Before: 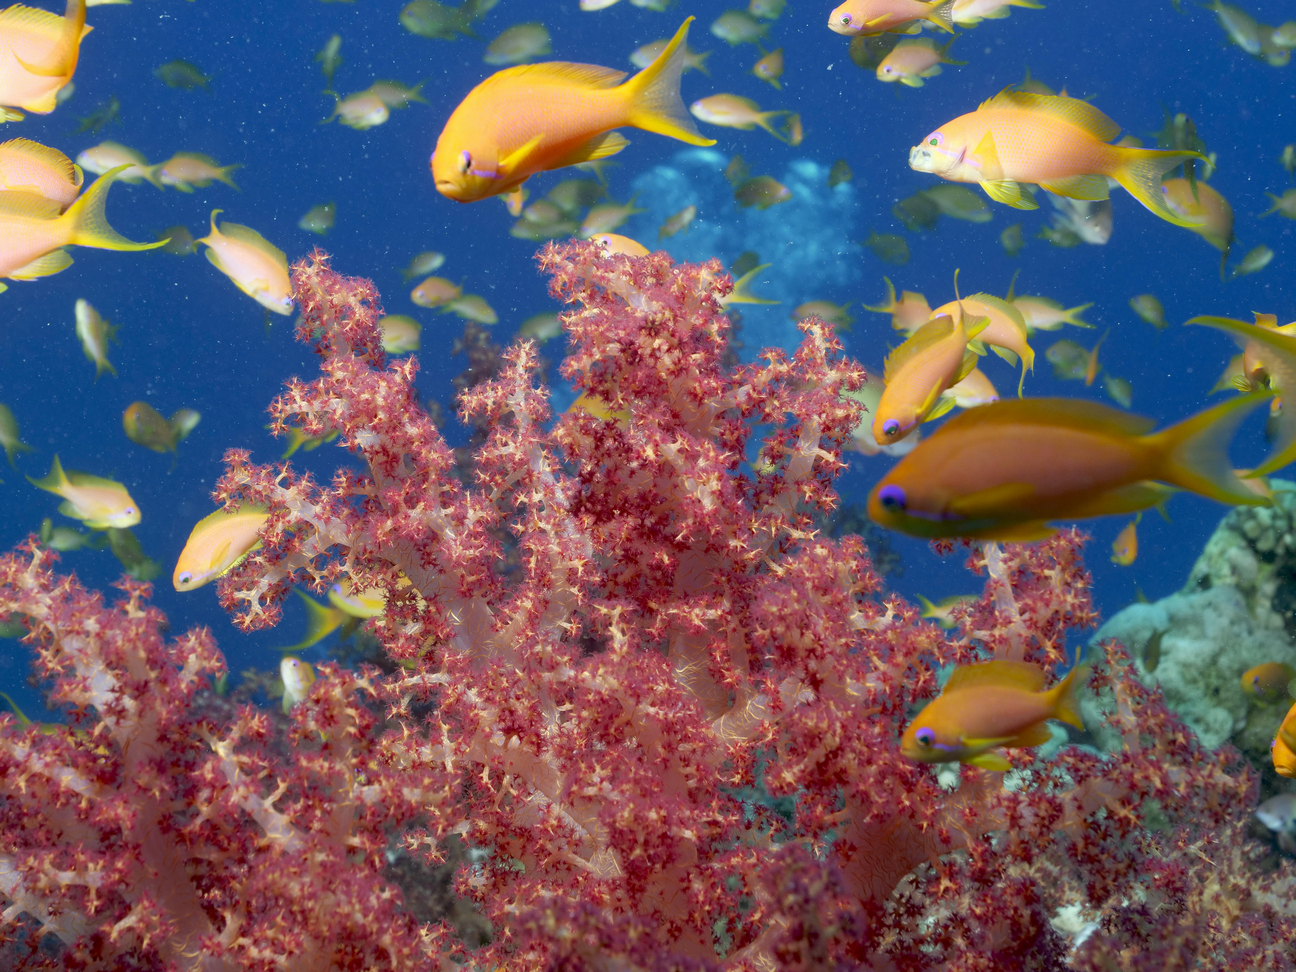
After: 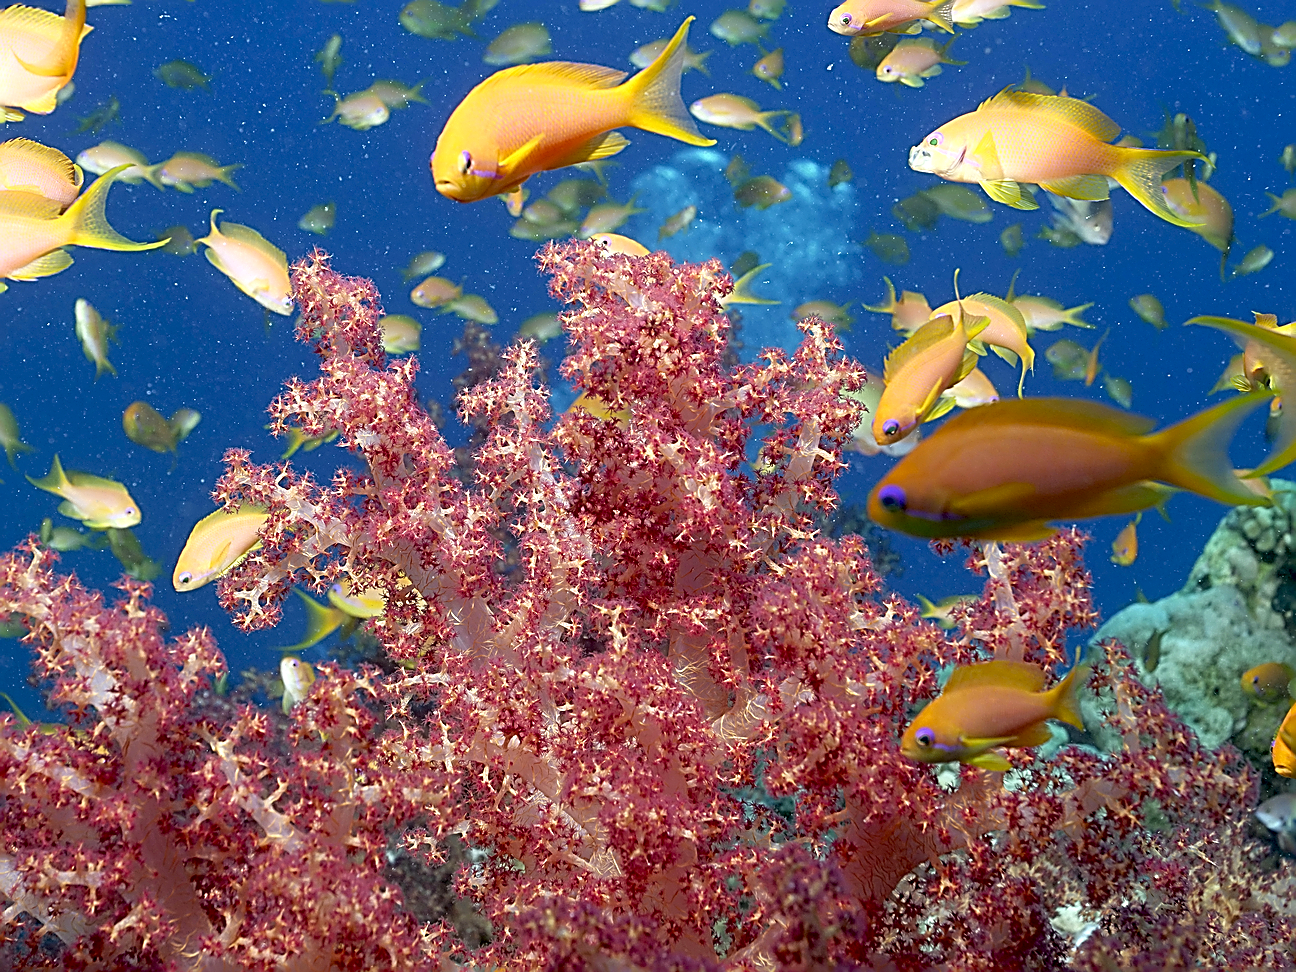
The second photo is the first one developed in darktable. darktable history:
exposure: black level correction 0.005, exposure 0.274 EV, compensate exposure bias true, compensate highlight preservation false
sharpen: amount 1.856
